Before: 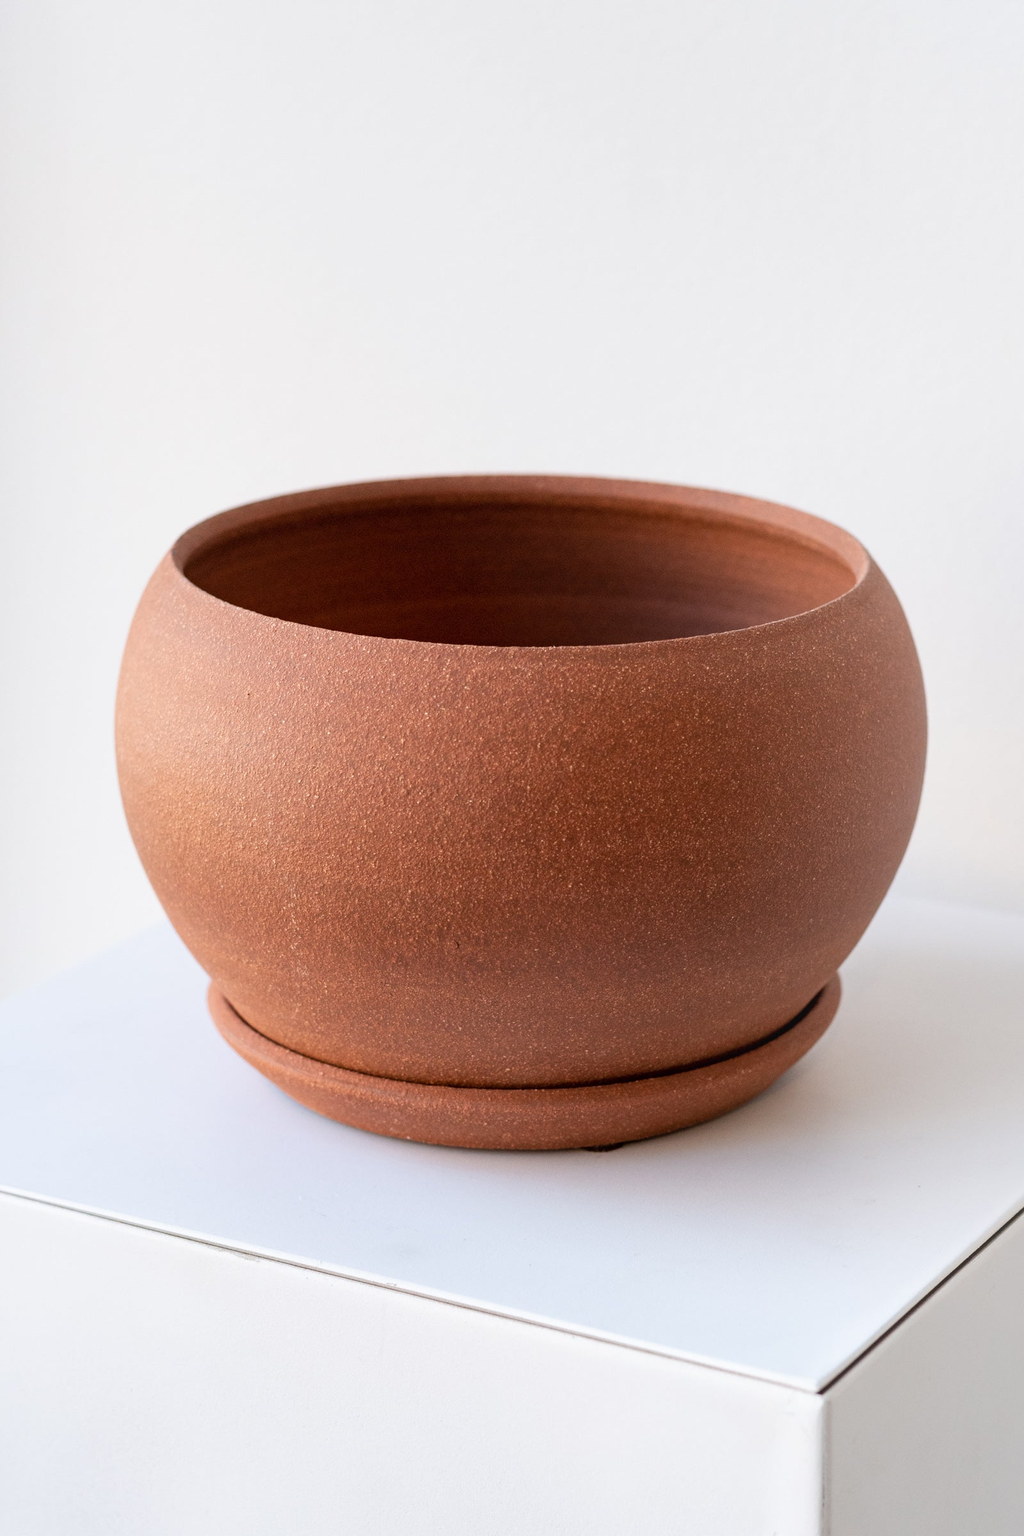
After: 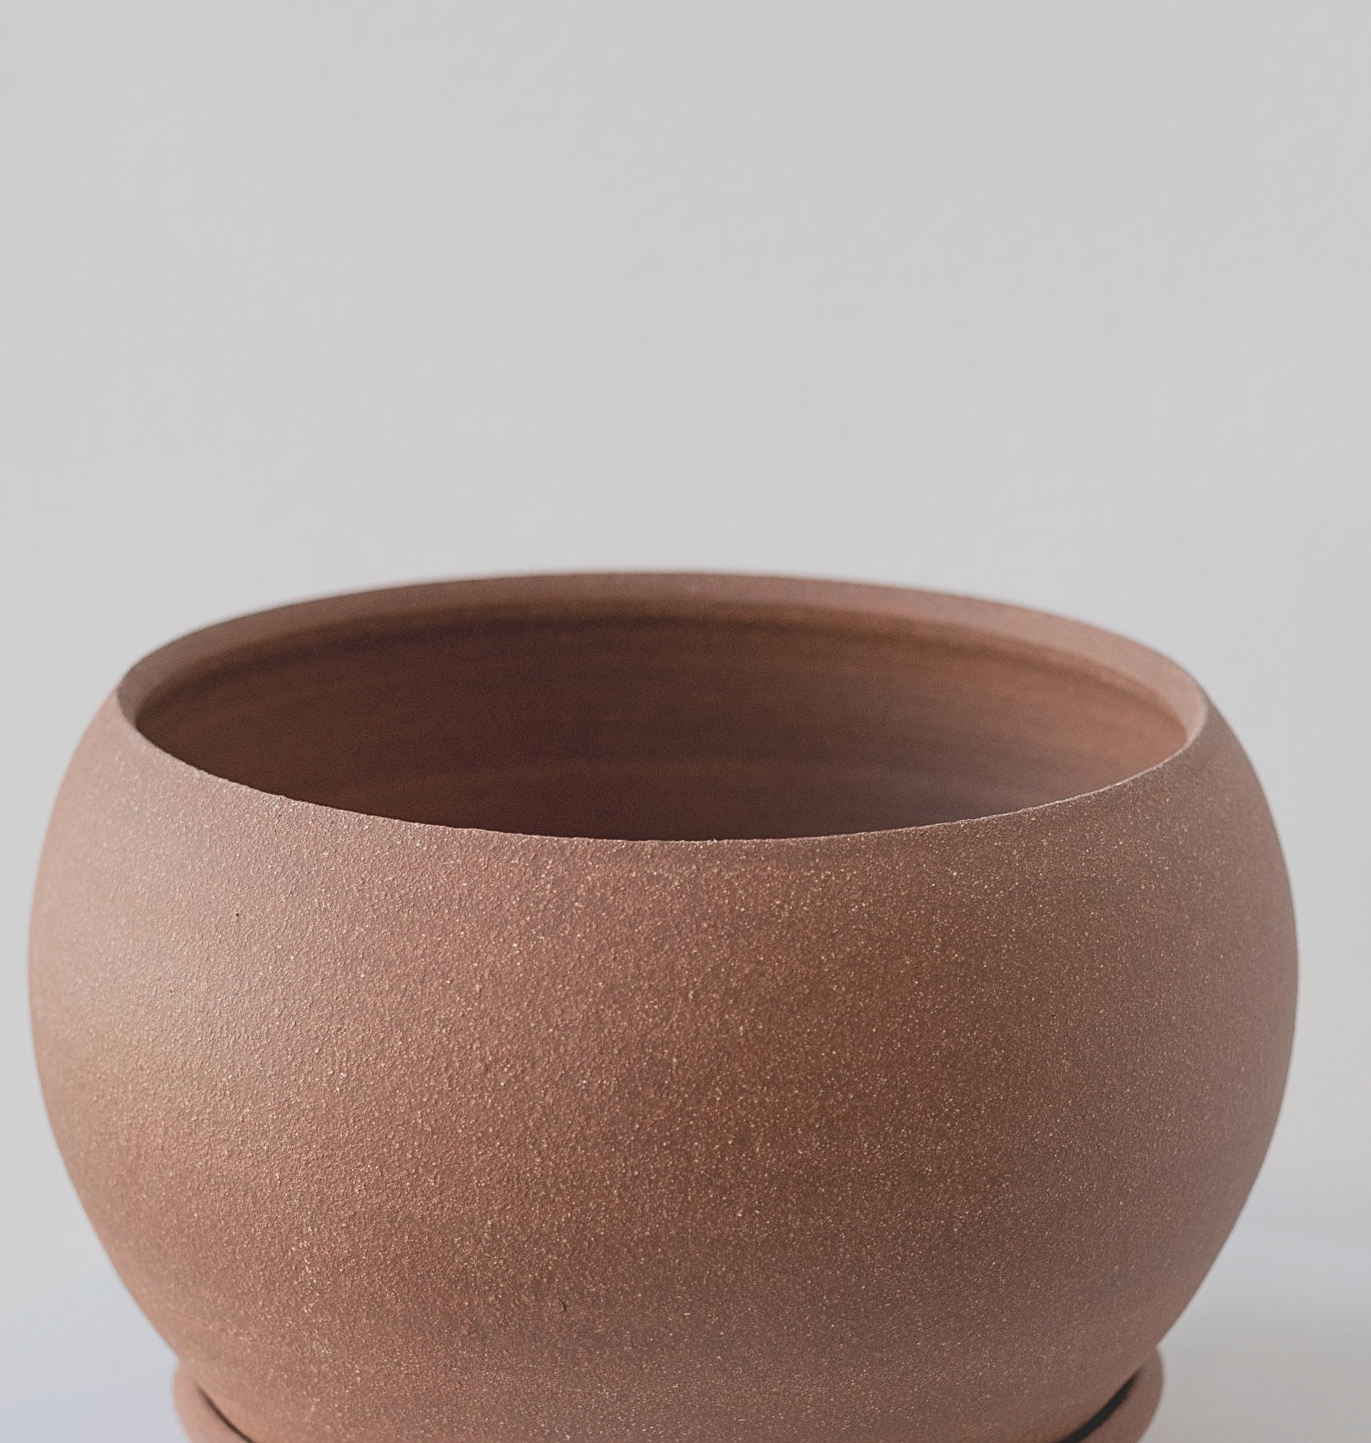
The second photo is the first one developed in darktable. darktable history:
sharpen: on, module defaults
contrast brightness saturation: contrast -0.258, saturation -0.422
crop and rotate: left 9.445%, top 7.09%, right 4.827%, bottom 32.744%
